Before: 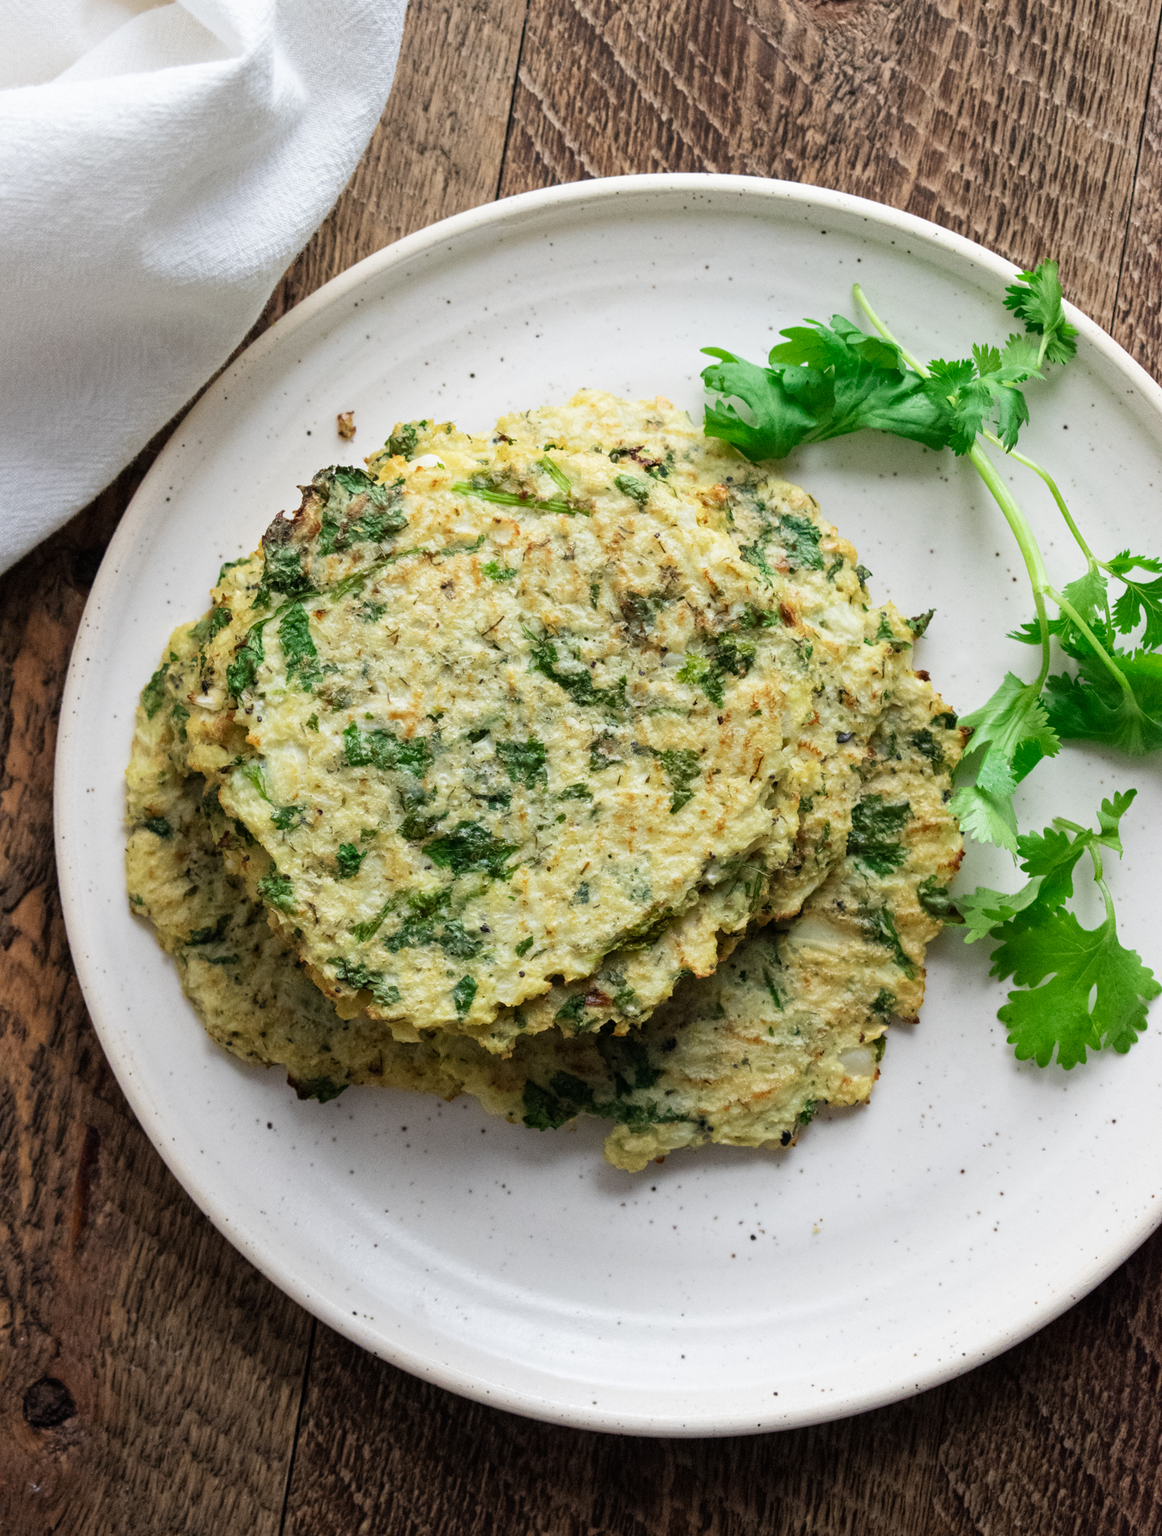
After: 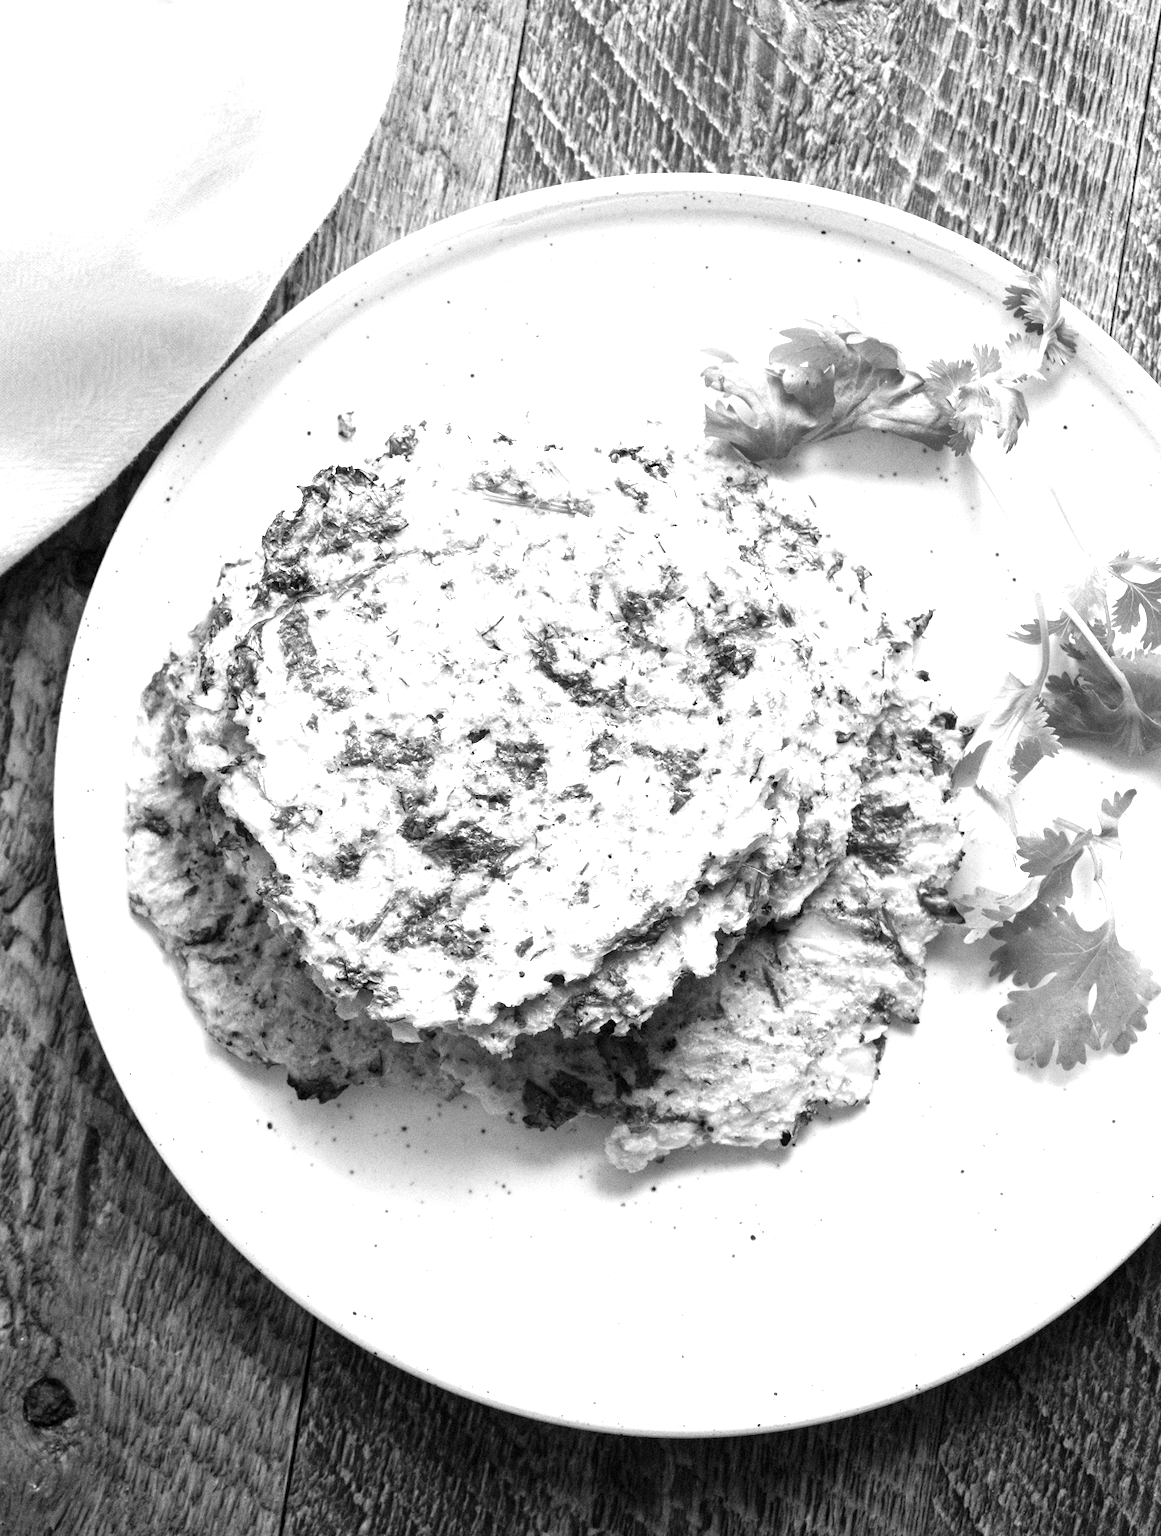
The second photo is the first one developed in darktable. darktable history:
monochrome: on, module defaults
exposure: black level correction 0, exposure 1.2 EV, compensate exposure bias true, compensate highlight preservation false
levels: levels [0.016, 0.492, 0.969]
